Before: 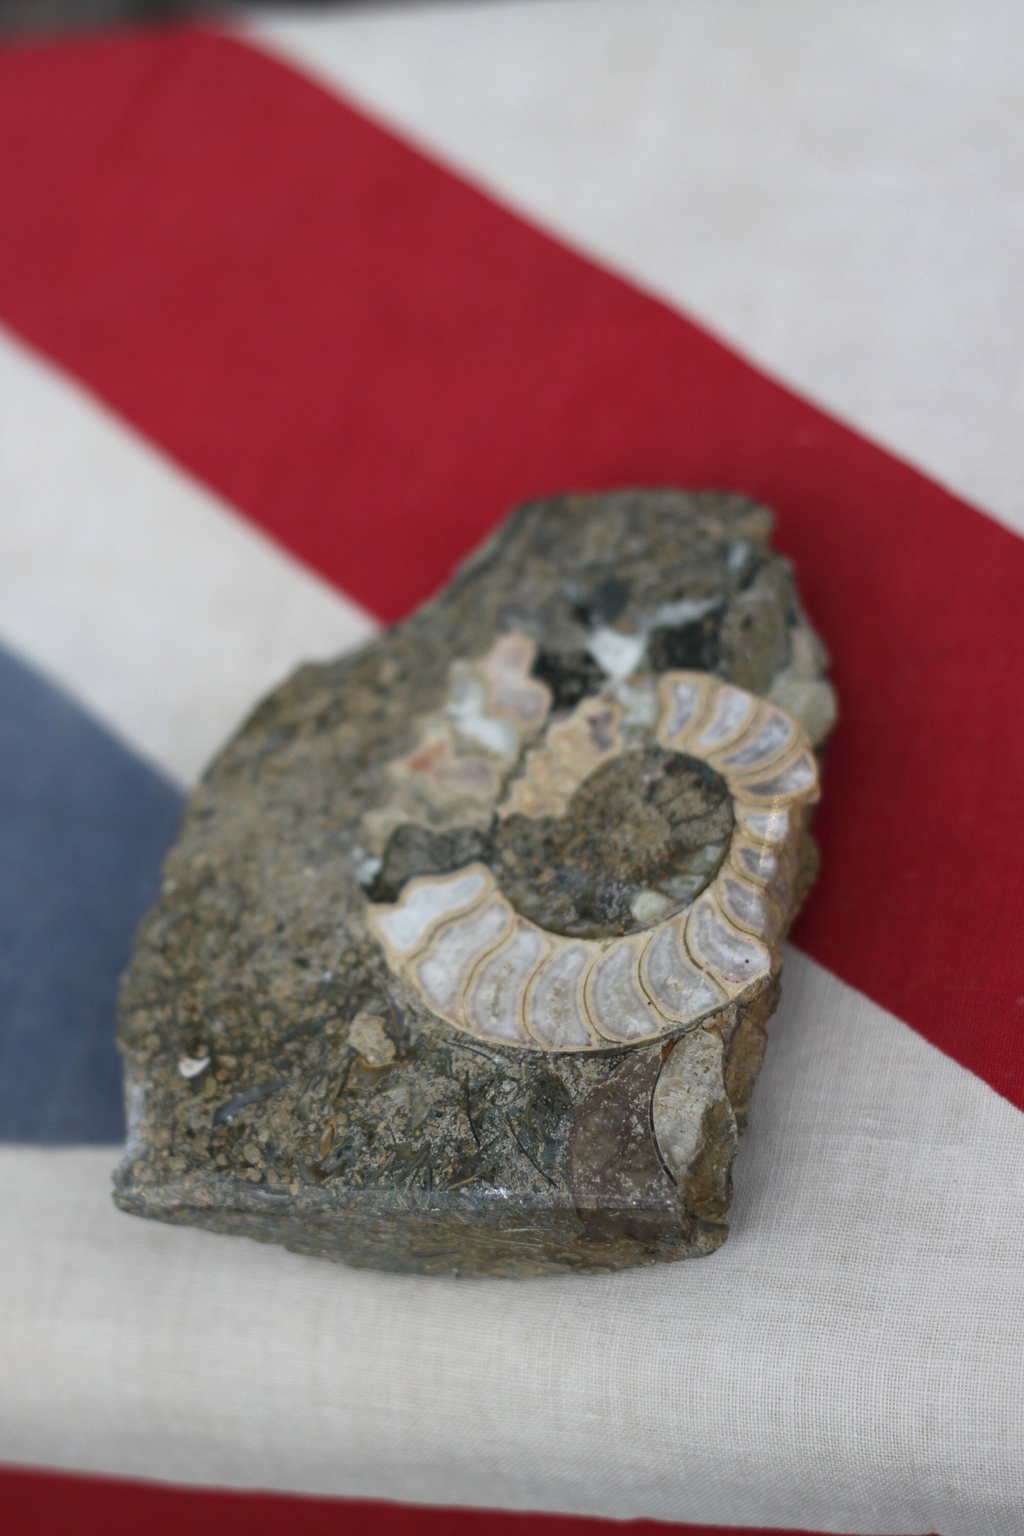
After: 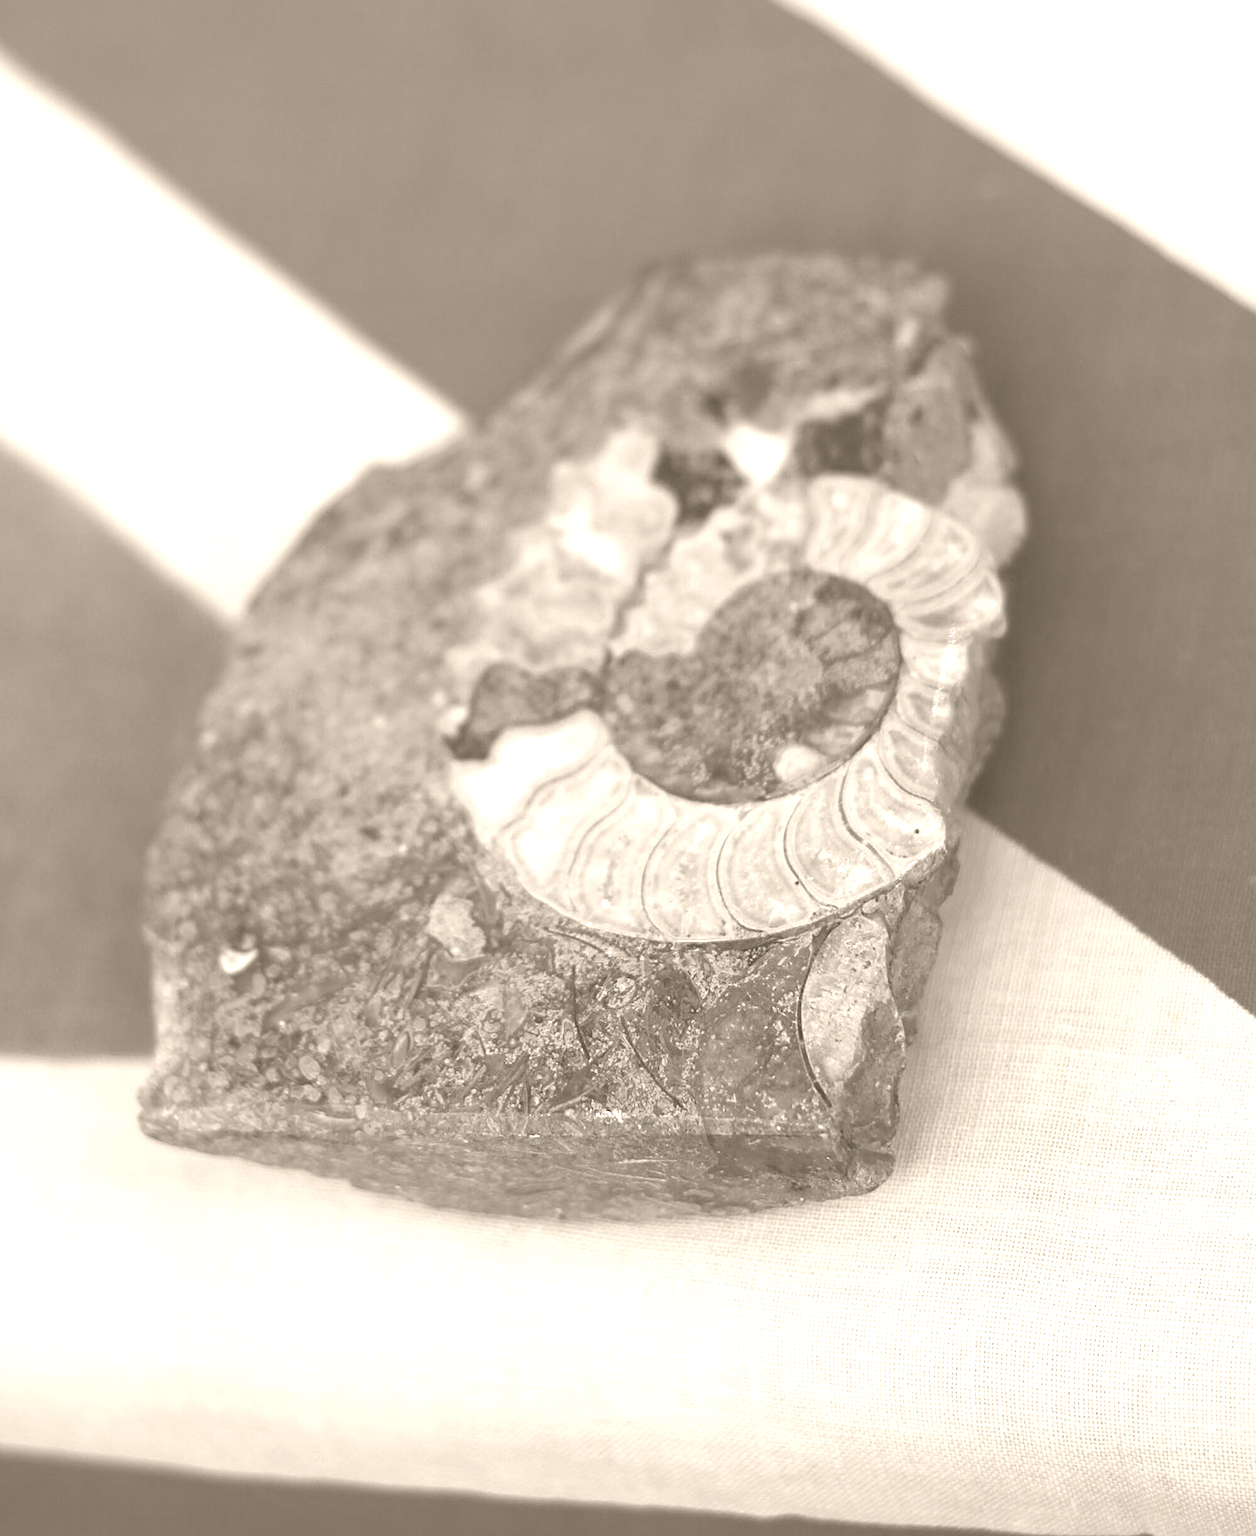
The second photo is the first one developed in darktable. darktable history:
sharpen: on, module defaults
crop and rotate: top 18.507%
contrast brightness saturation: saturation -0.05
colorize: hue 34.49°, saturation 35.33%, source mix 100%, version 1
